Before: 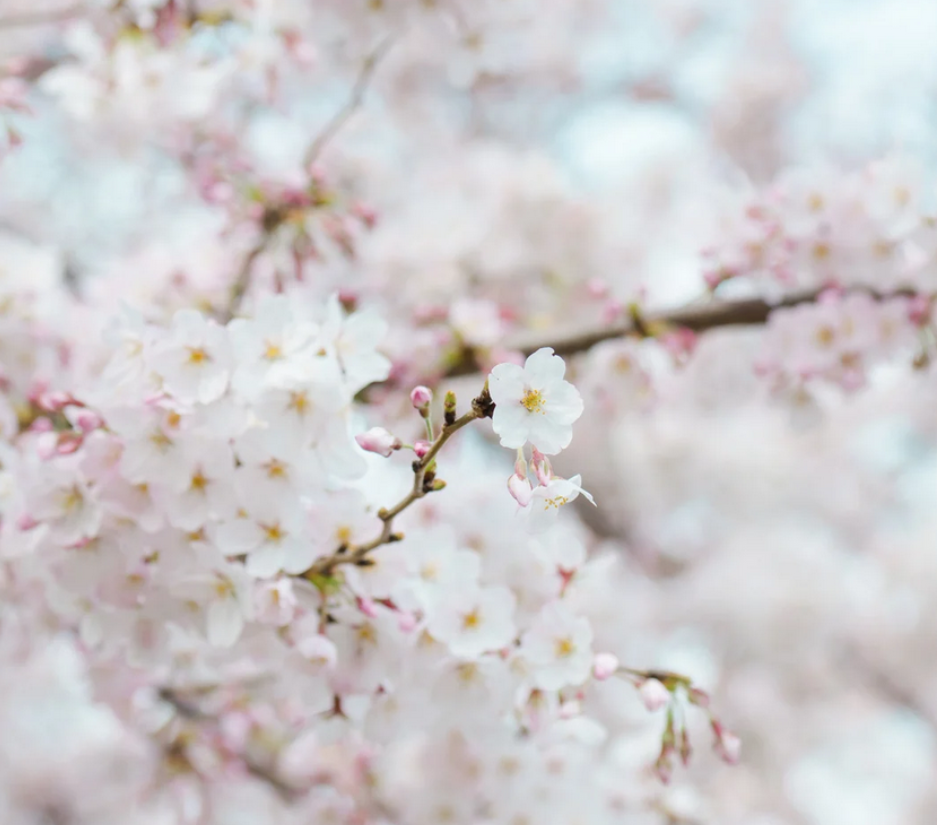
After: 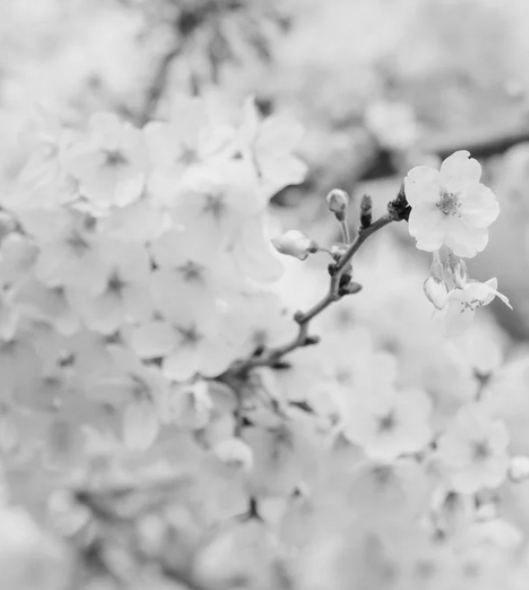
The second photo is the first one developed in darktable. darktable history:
contrast brightness saturation: contrast 0.04, saturation 0.16
color calibration: output gray [0.18, 0.41, 0.41, 0], gray › normalize channels true, illuminant same as pipeline (D50), adaptation XYZ, x 0.346, y 0.359, gamut compression 0
crop: left 8.966%, top 23.852%, right 34.699%, bottom 4.703%
monochrome: on, module defaults
